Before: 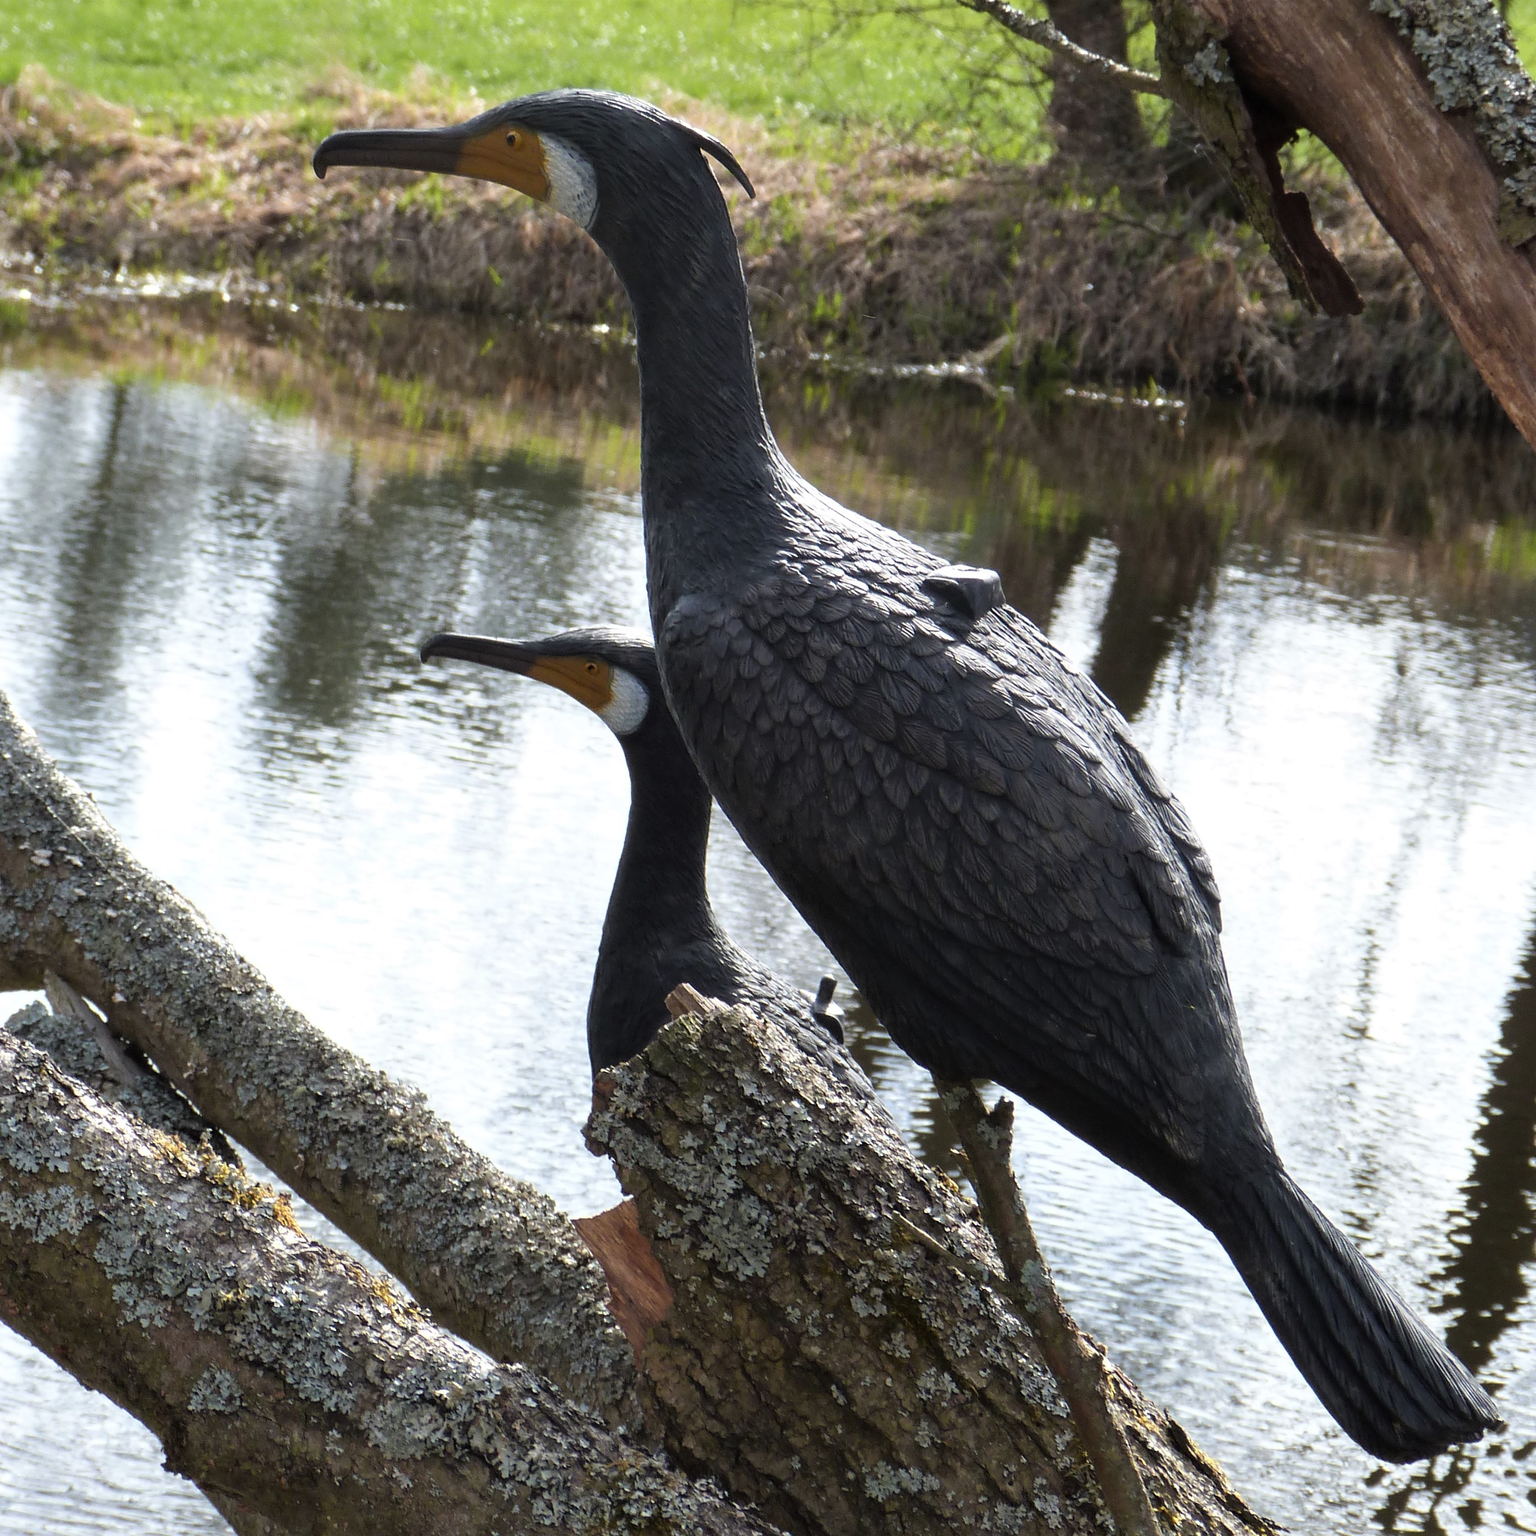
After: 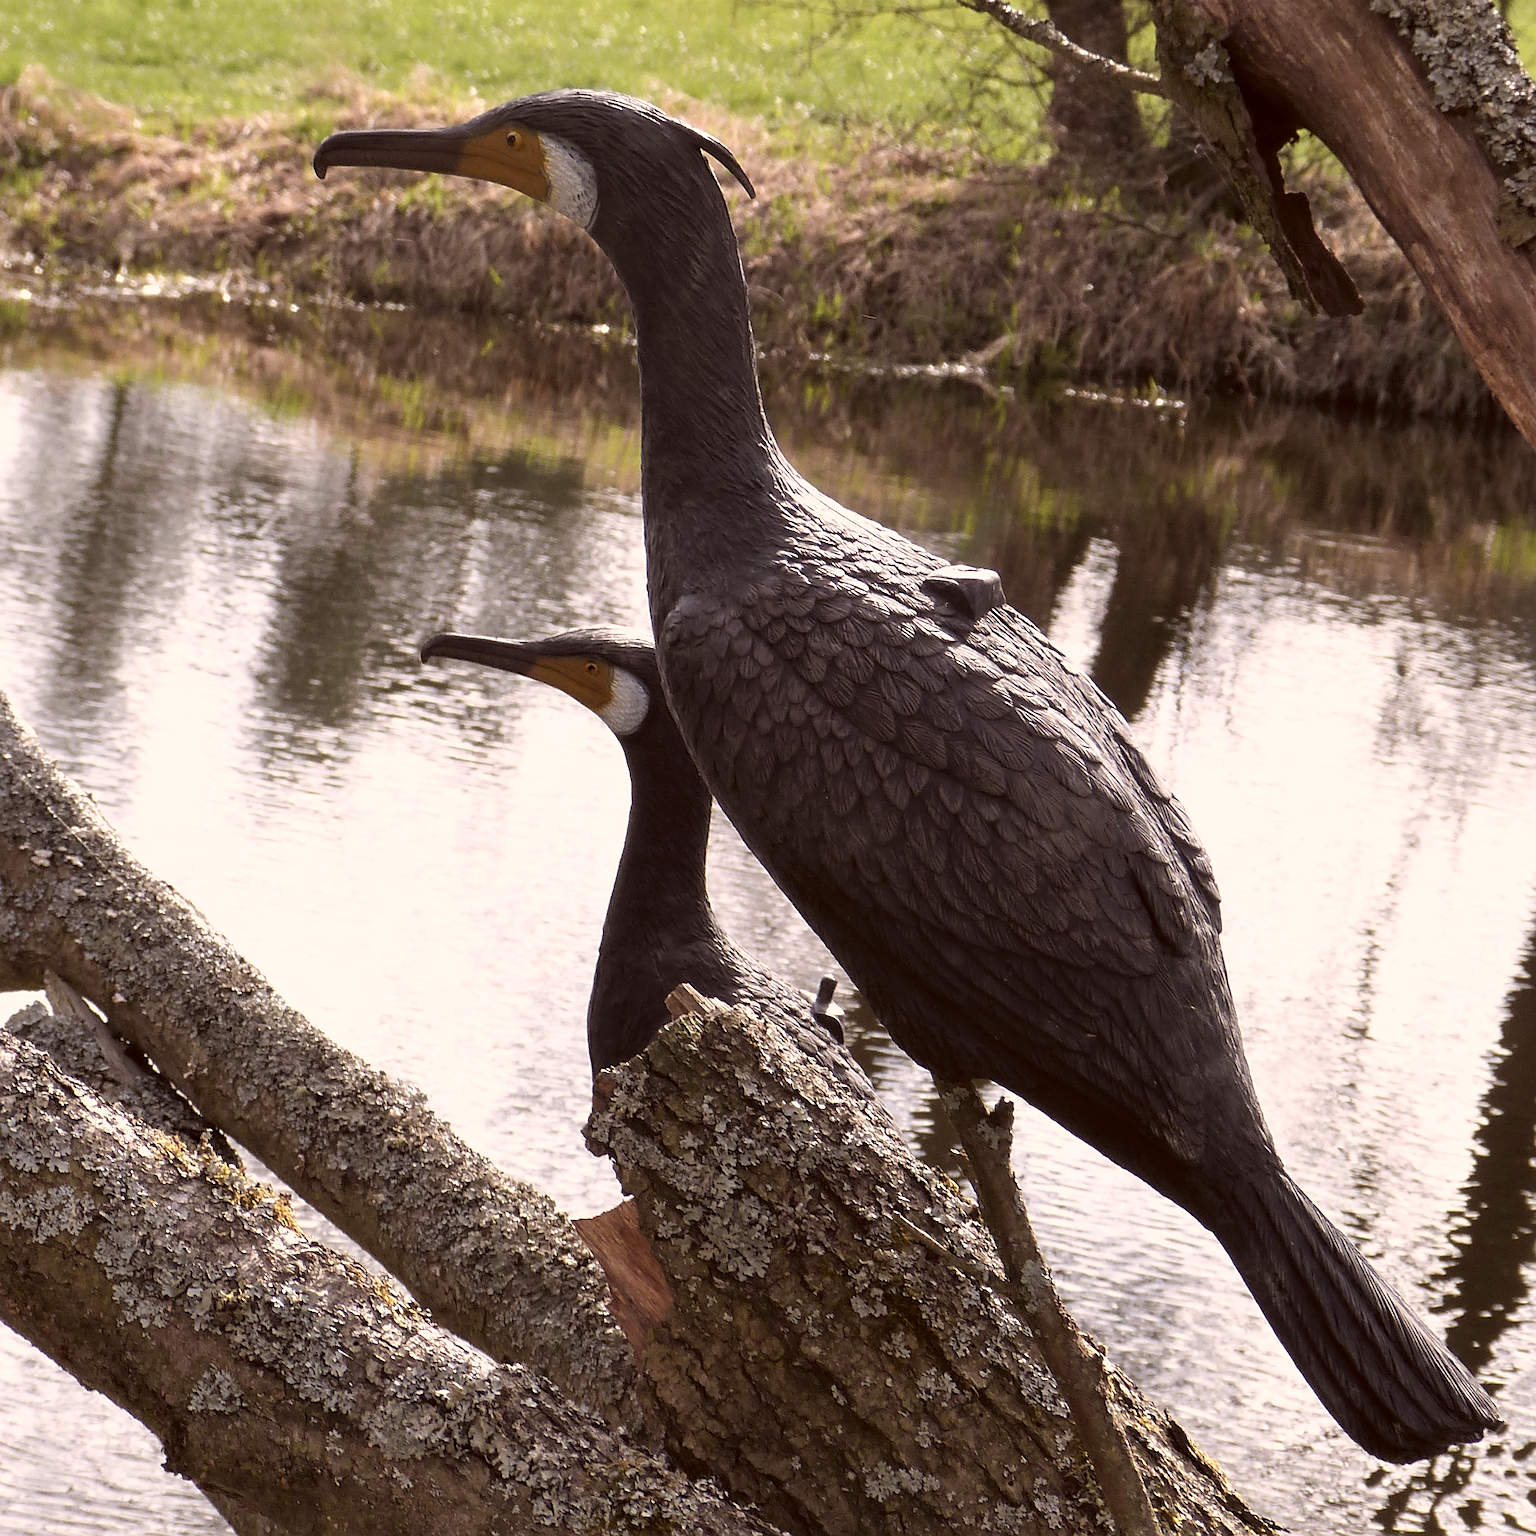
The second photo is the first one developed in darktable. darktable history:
sharpen: on, module defaults
color correction: highlights a* 10.21, highlights b* 9.79, shadows a* 8.61, shadows b* 7.88, saturation 0.8
